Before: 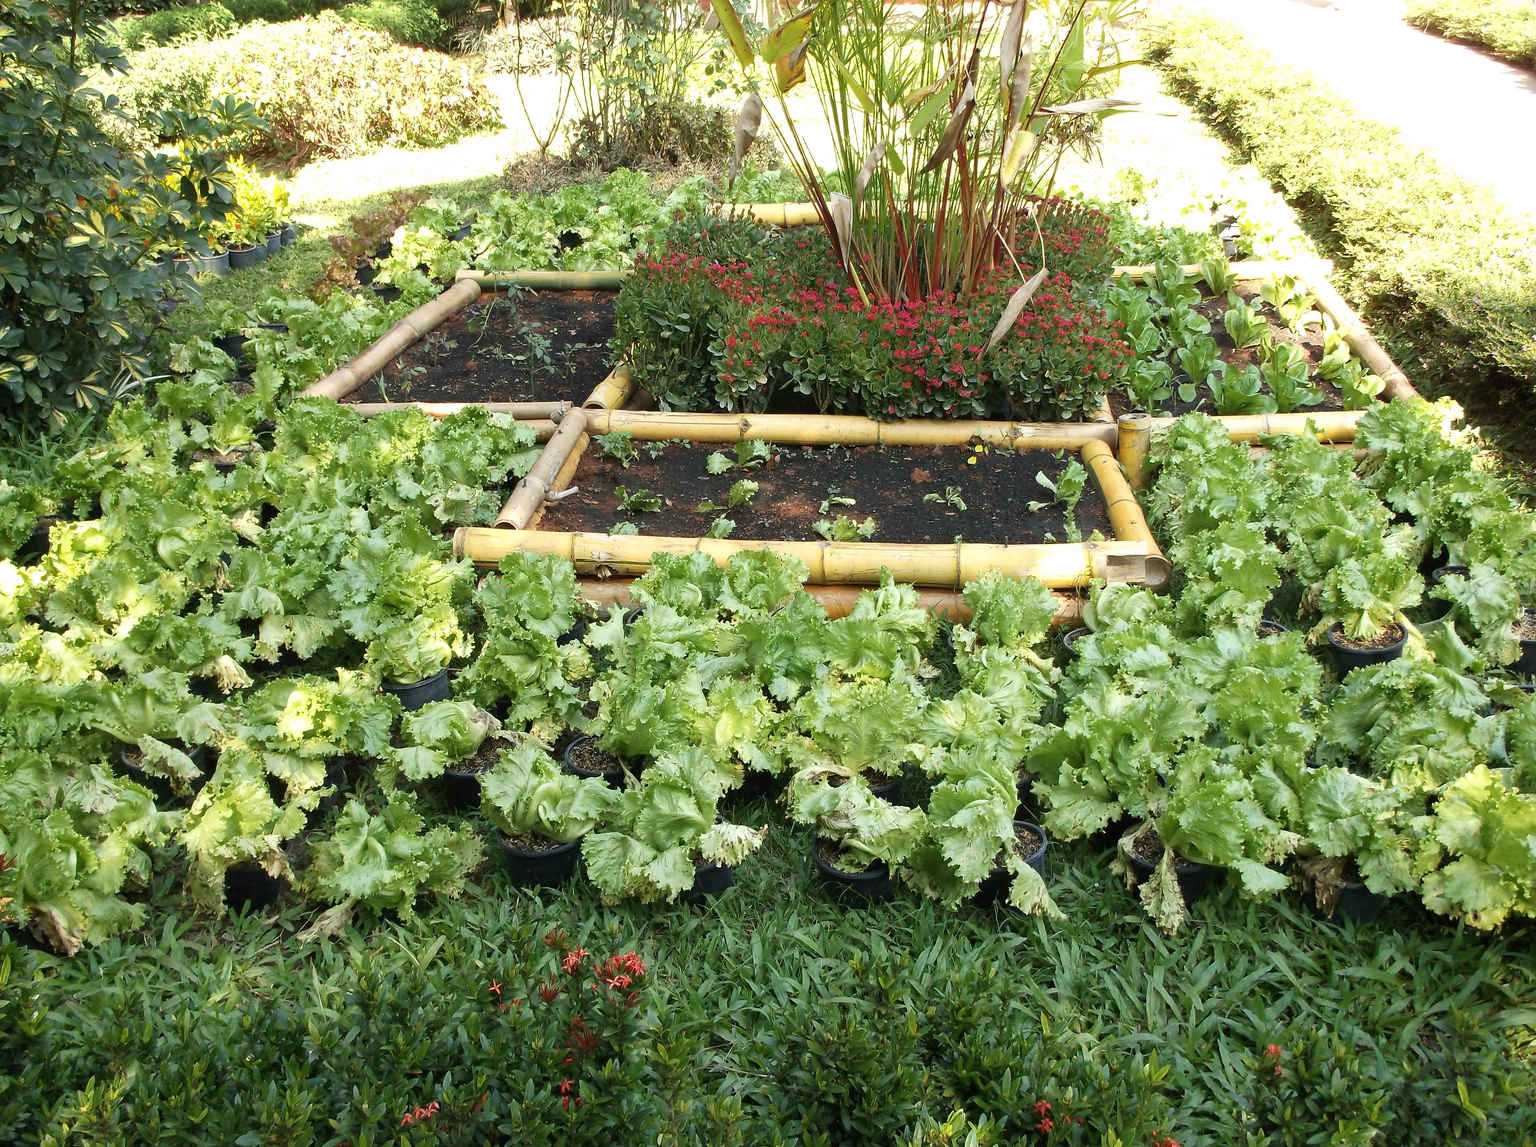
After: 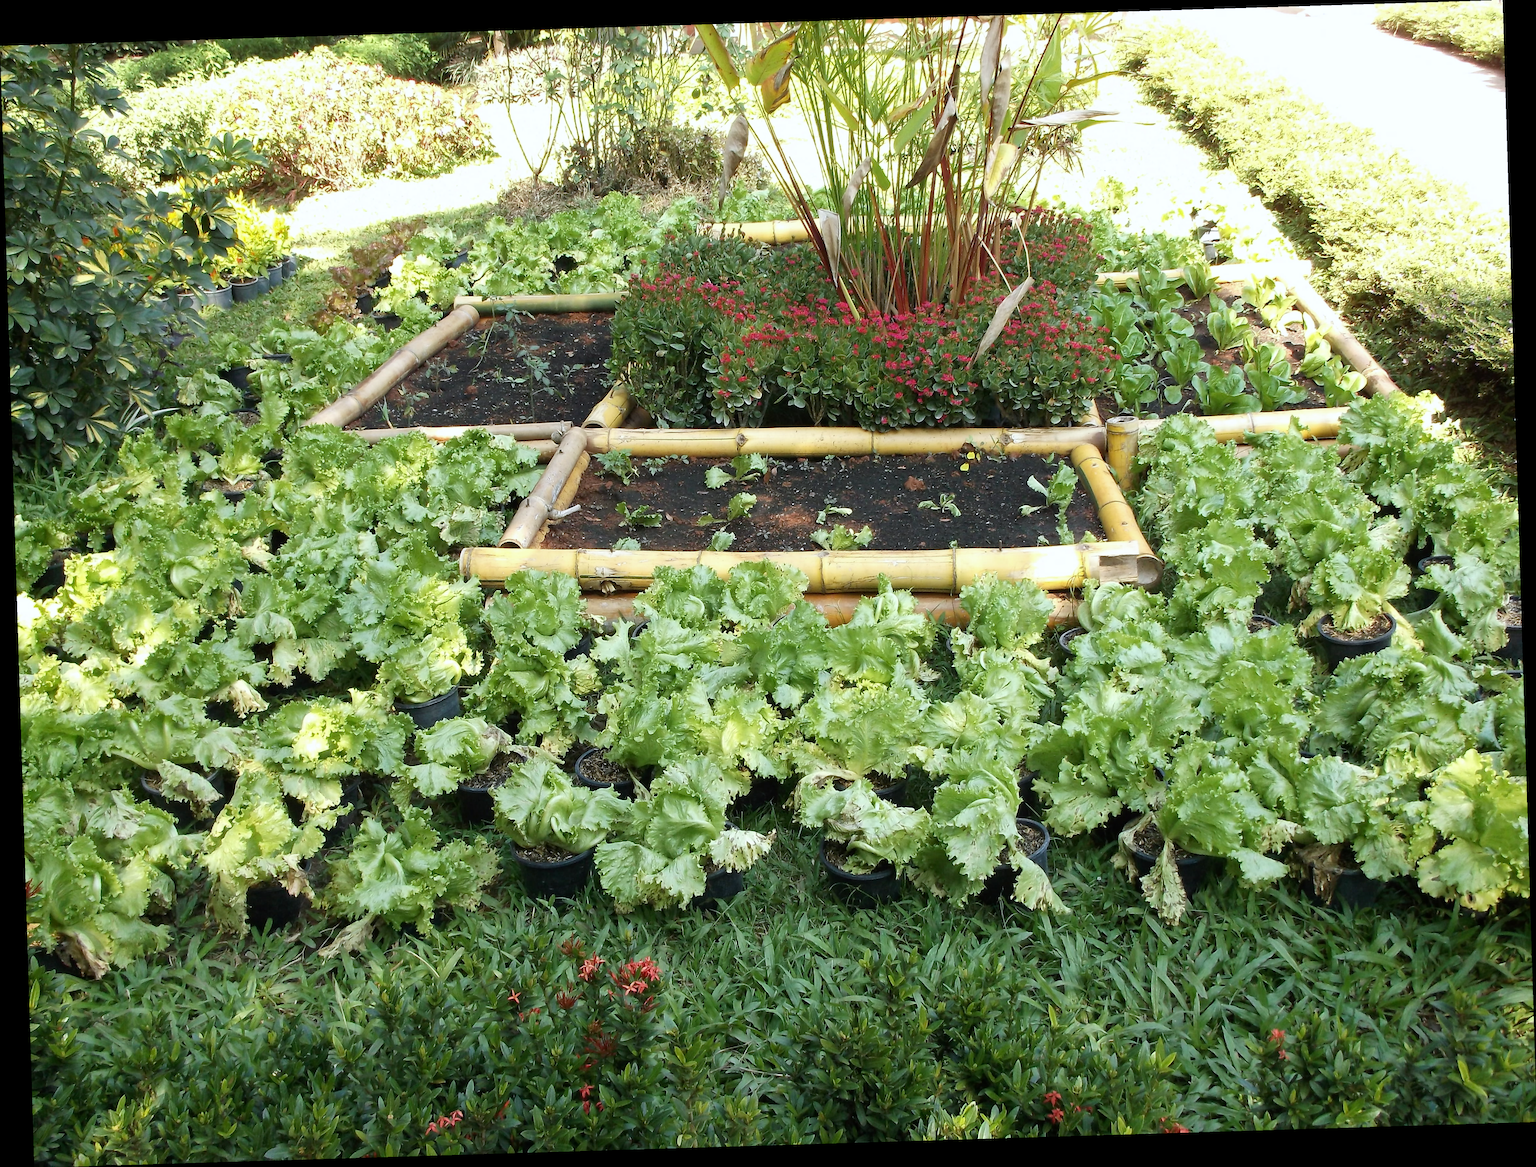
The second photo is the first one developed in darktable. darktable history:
tone curve: curves: ch0 [(0, 0) (0.584, 0.595) (1, 1)], preserve colors none
exposure: black level correction 0.001, compensate highlight preservation false
rotate and perspective: rotation -1.75°, automatic cropping off
white balance: red 0.974, blue 1.044
